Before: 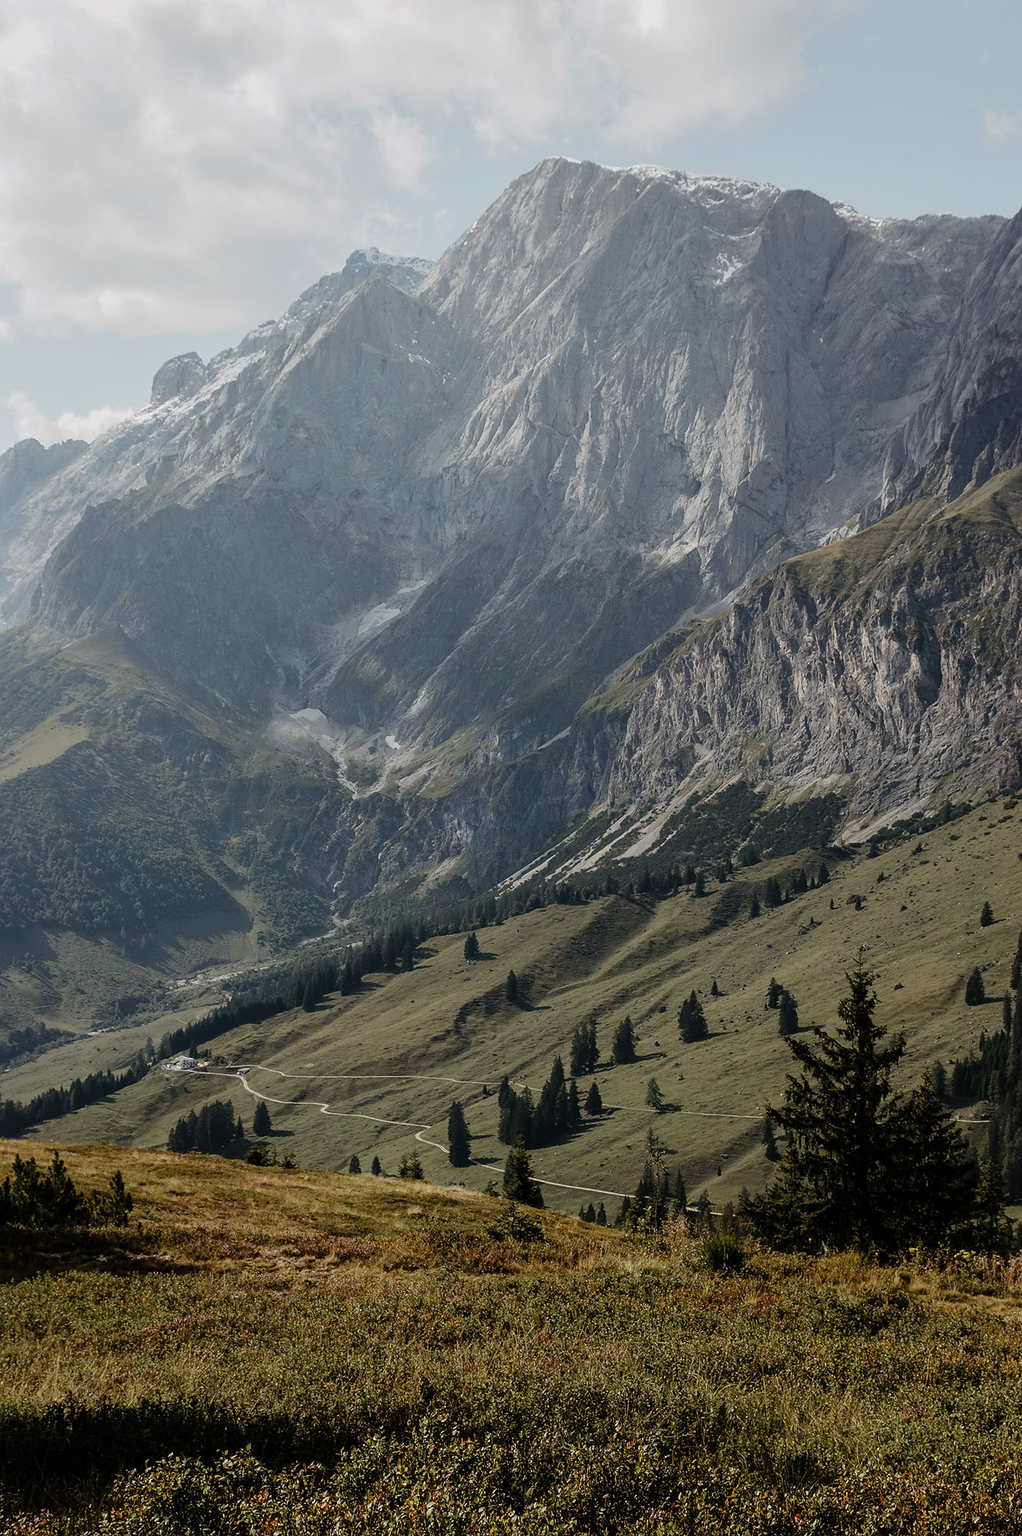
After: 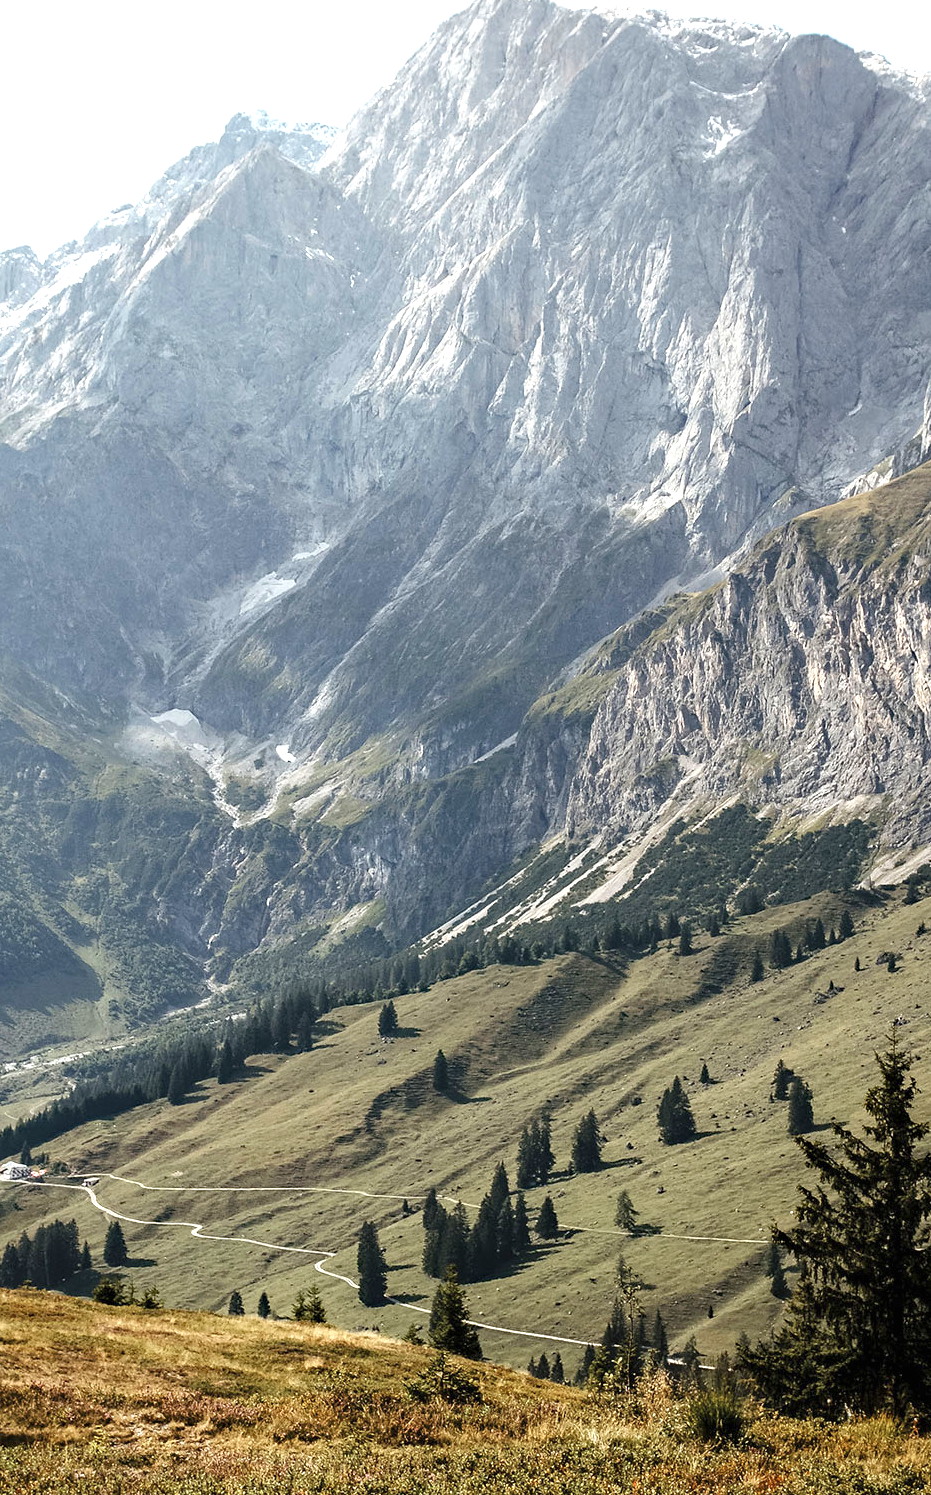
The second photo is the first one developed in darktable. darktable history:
haze removal: compatibility mode true, adaptive false
crop and rotate: left 17.046%, top 10.659%, right 12.989%, bottom 14.553%
exposure: black level correction 0, exposure 1.3 EV, compensate exposure bias true, compensate highlight preservation false
contrast brightness saturation: contrast 0.01, saturation -0.05
